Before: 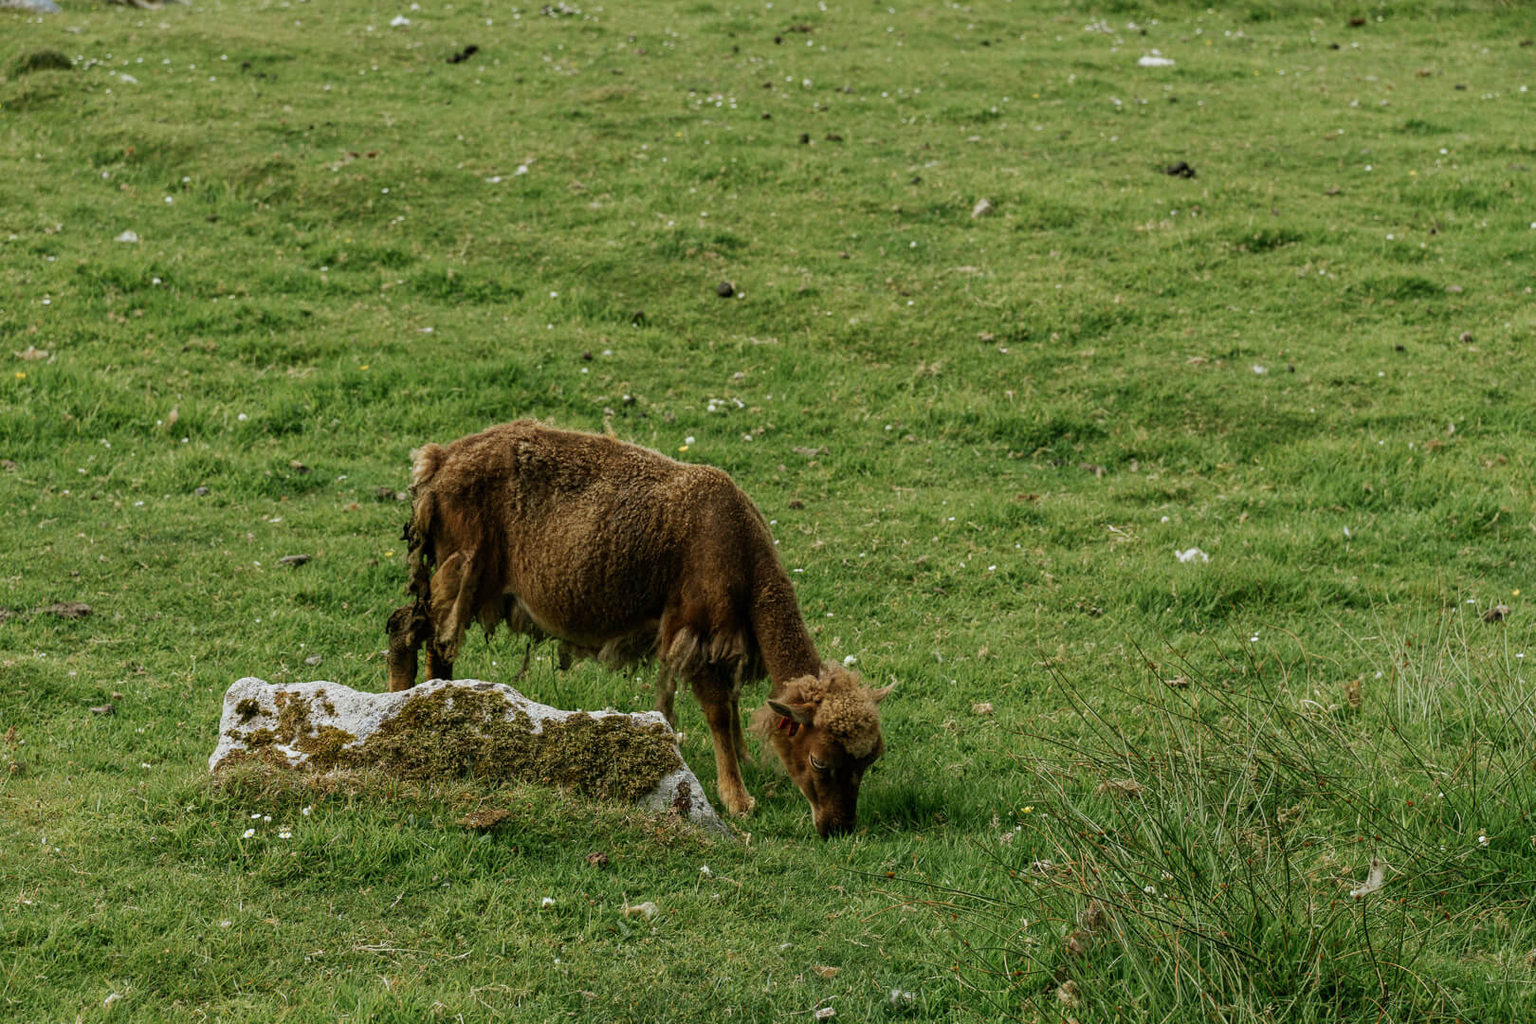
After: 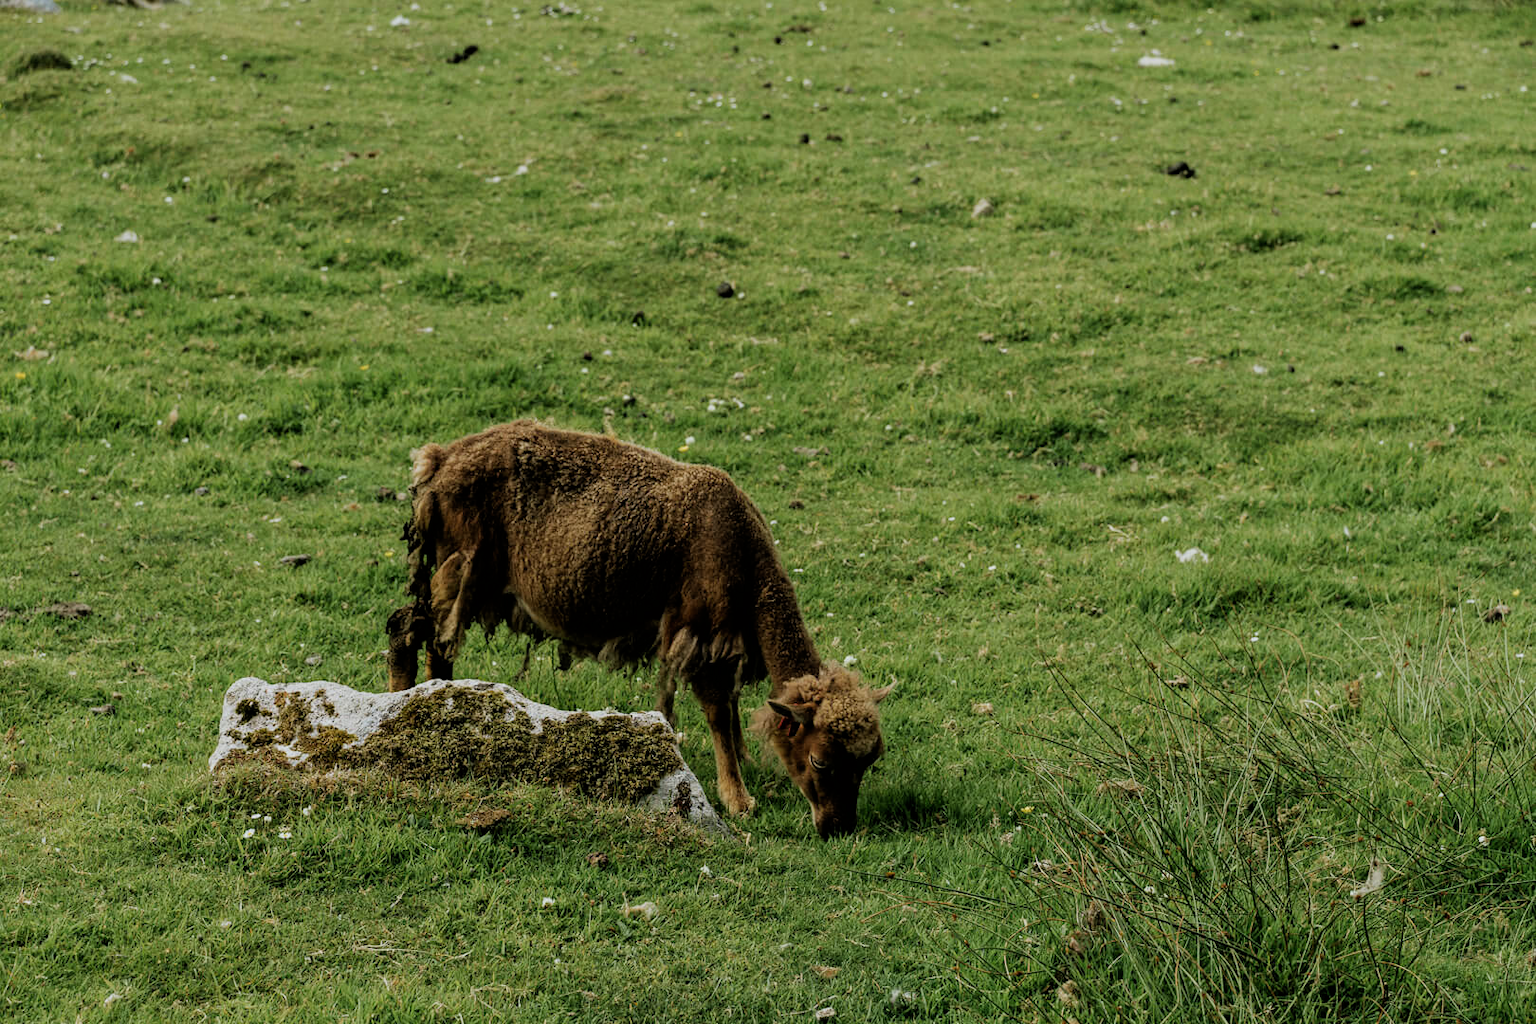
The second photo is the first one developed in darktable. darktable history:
filmic rgb: black relative exposure -8 EV, white relative exposure 4.05 EV, hardness 4.2, latitude 49.1%, contrast 1.1
